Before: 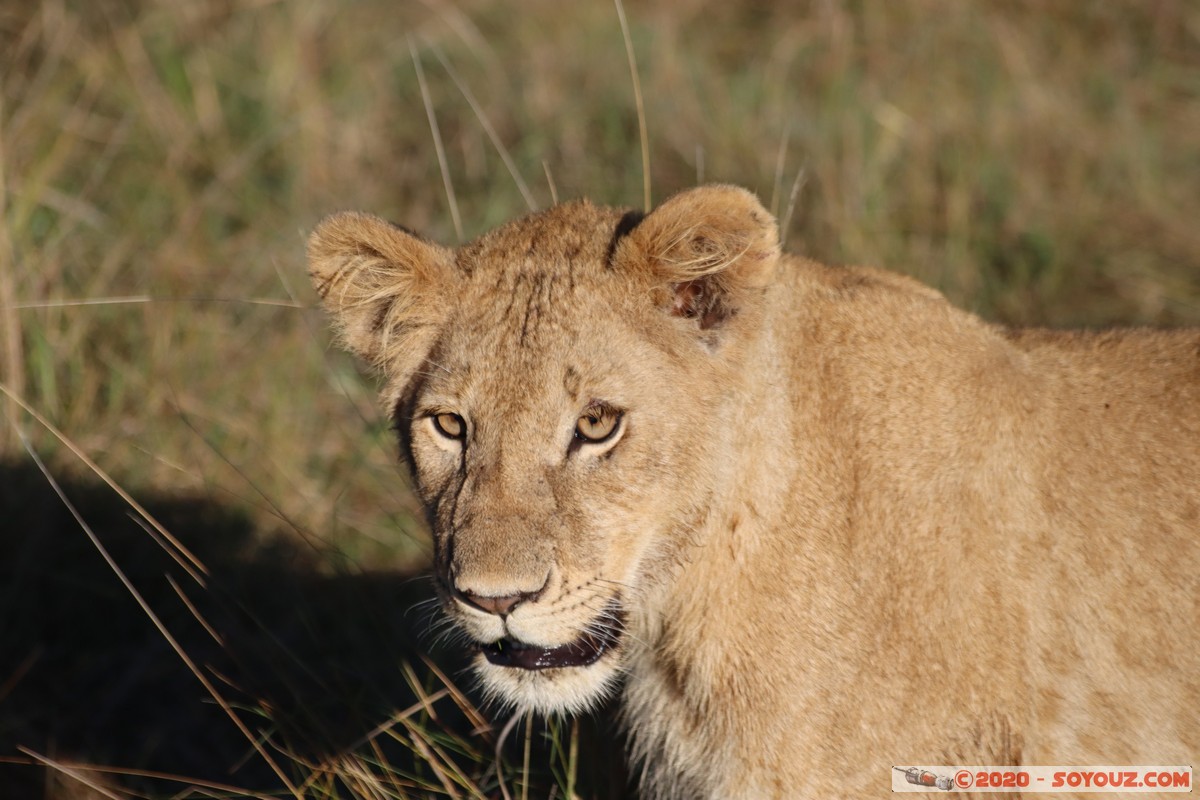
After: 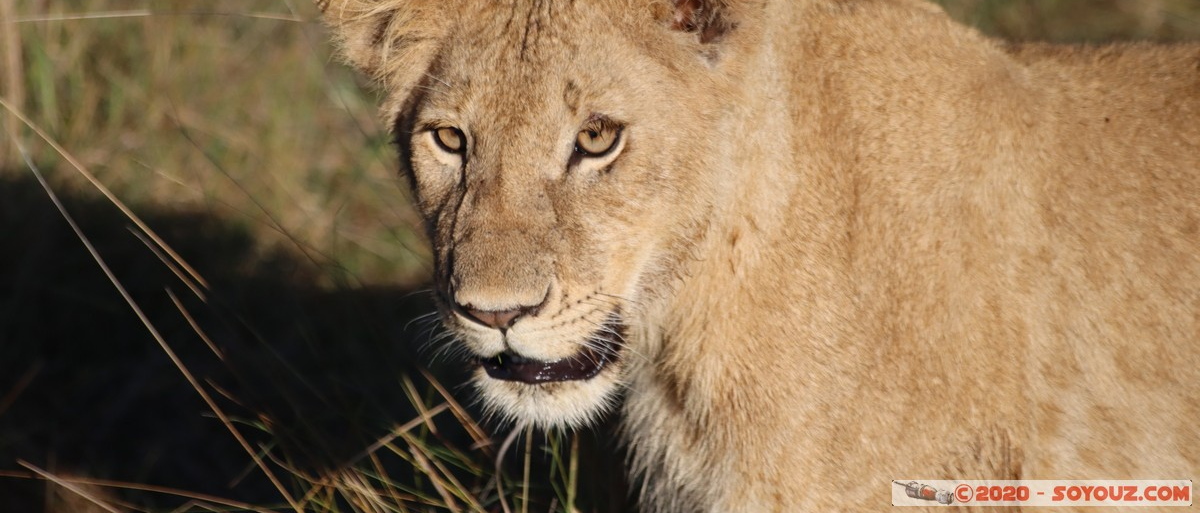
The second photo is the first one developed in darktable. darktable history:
crop and rotate: top 35.85%
